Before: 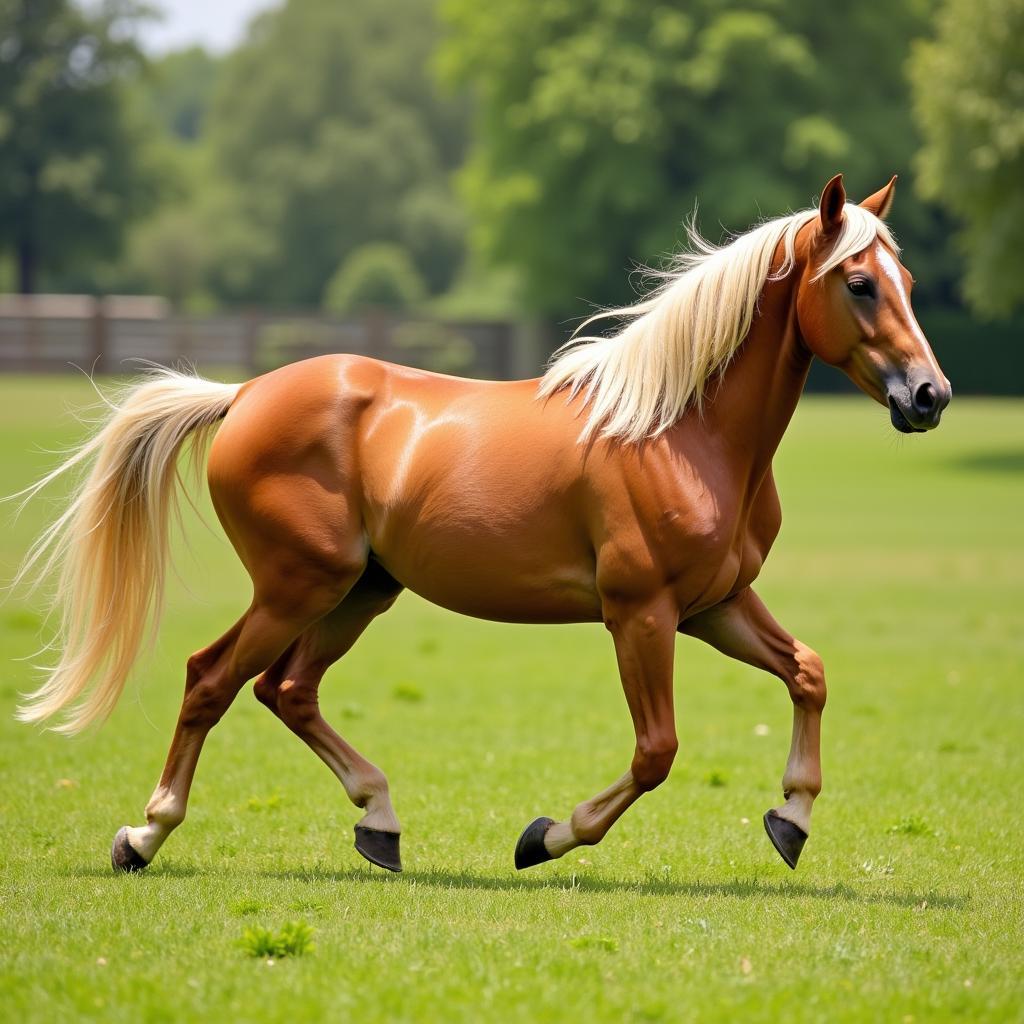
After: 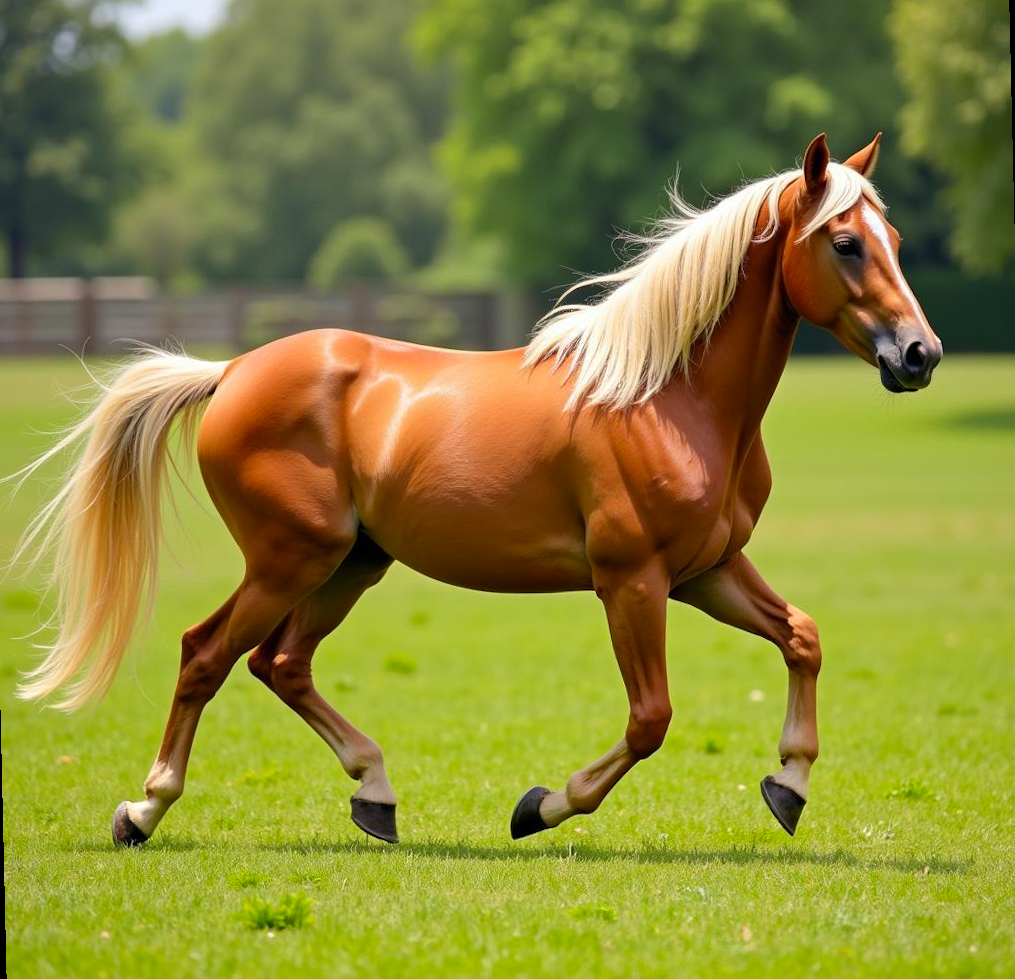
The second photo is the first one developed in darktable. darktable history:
contrast brightness saturation: saturation 0.13
rotate and perspective: rotation -1.32°, lens shift (horizontal) -0.031, crop left 0.015, crop right 0.985, crop top 0.047, crop bottom 0.982
